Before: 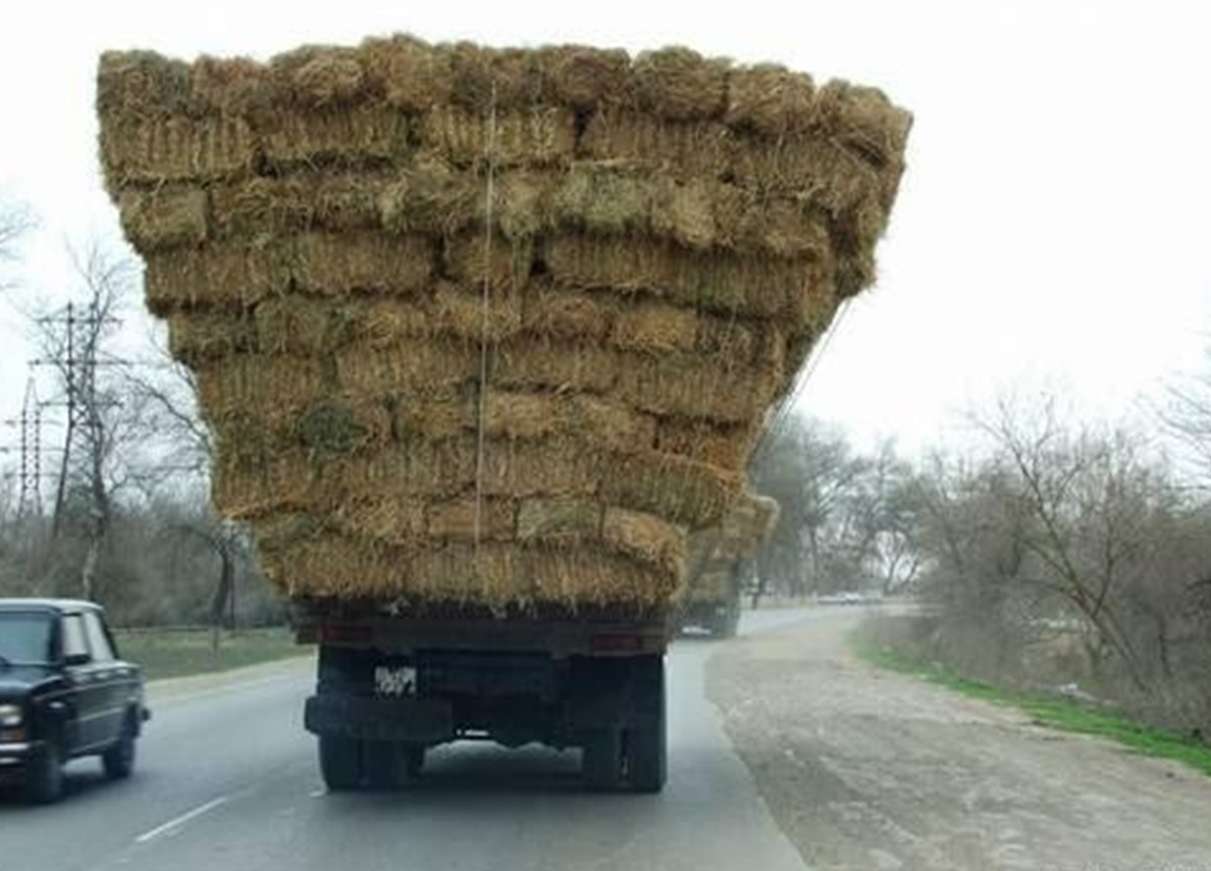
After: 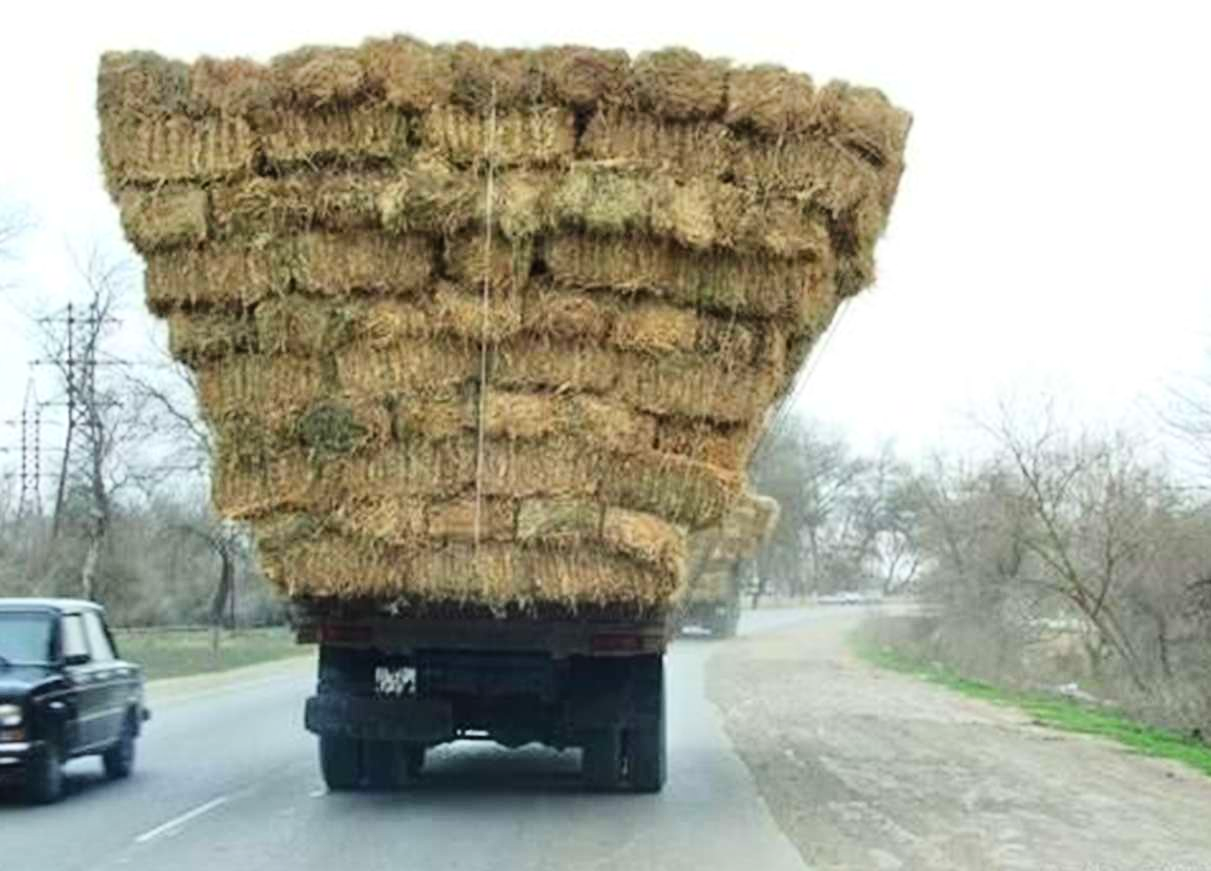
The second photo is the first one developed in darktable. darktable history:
contrast brightness saturation: contrast 0.2, brightness 0.15, saturation 0.14
tone equalizer: -8 EV 0.001 EV, -7 EV -0.004 EV, -6 EV 0.009 EV, -5 EV 0.032 EV, -4 EV 0.276 EV, -3 EV 0.644 EV, -2 EV 0.584 EV, -1 EV 0.187 EV, +0 EV 0.024 EV
